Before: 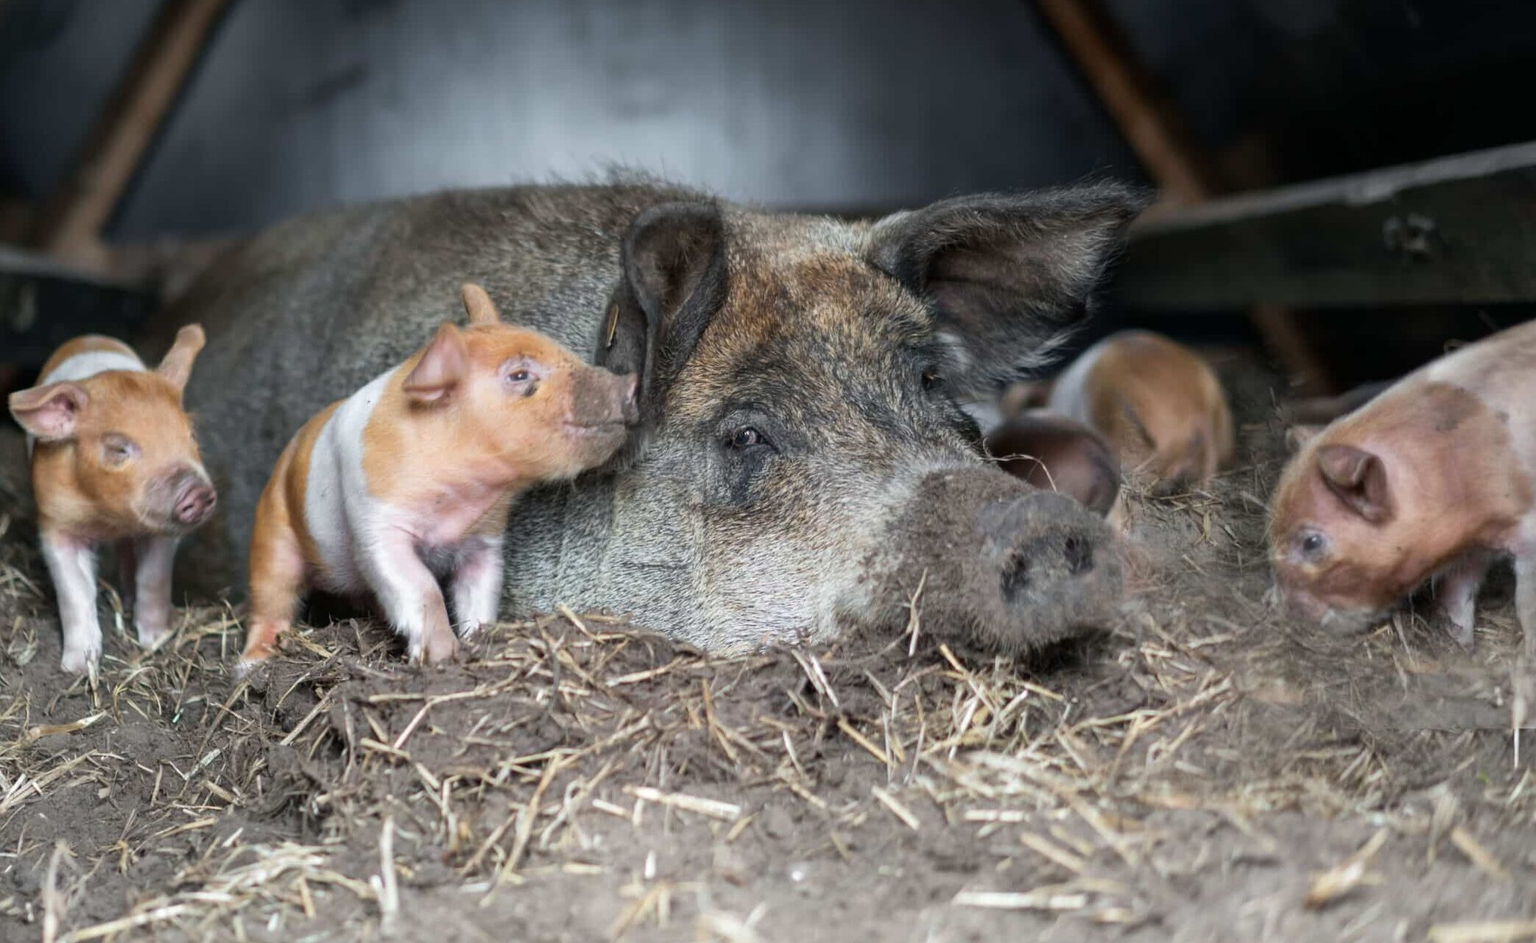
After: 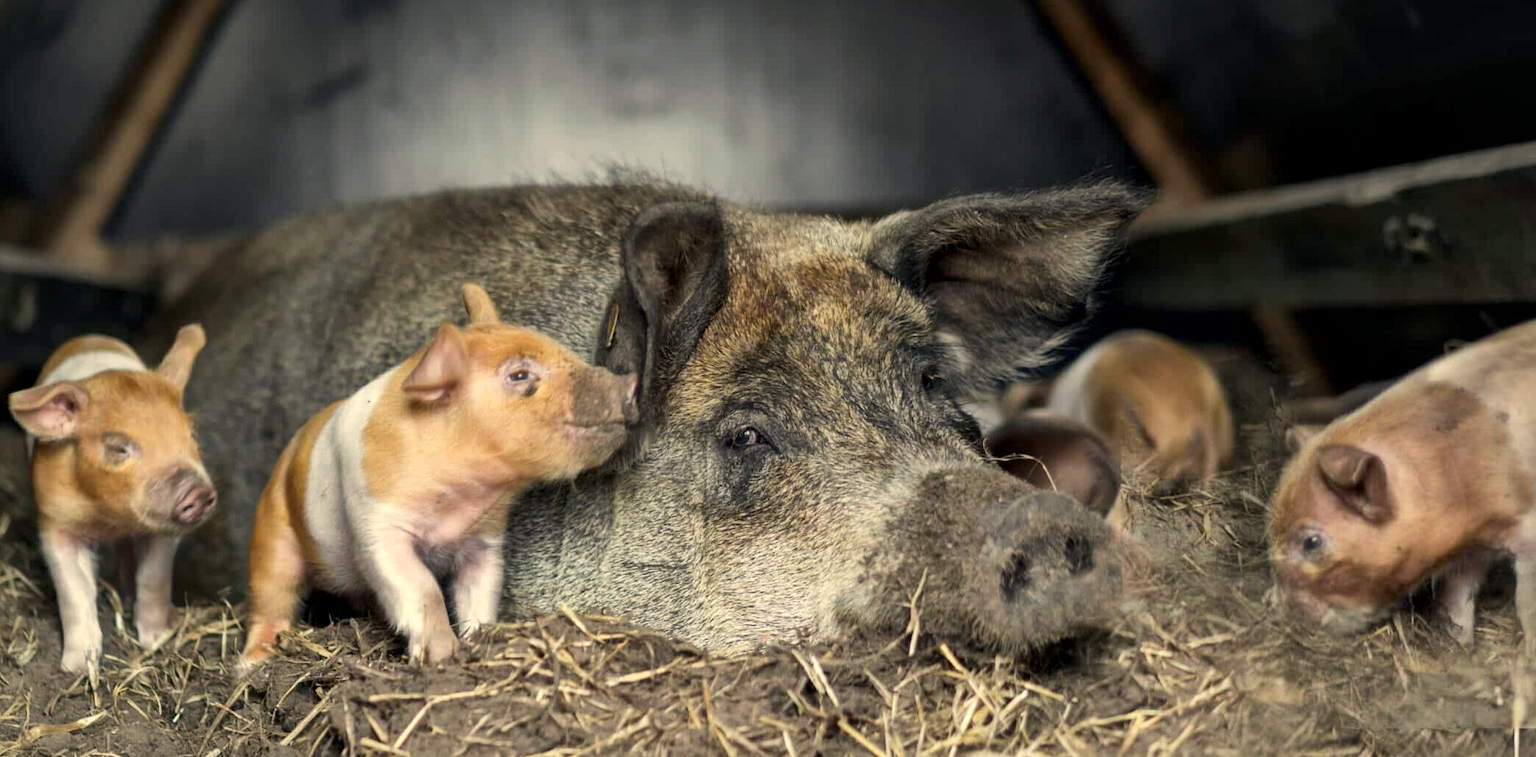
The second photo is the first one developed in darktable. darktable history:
local contrast: mode bilateral grid, contrast 21, coarseness 50, detail 139%, midtone range 0.2
color correction: highlights a* 2.48, highlights b* 22.67
crop: bottom 19.547%
